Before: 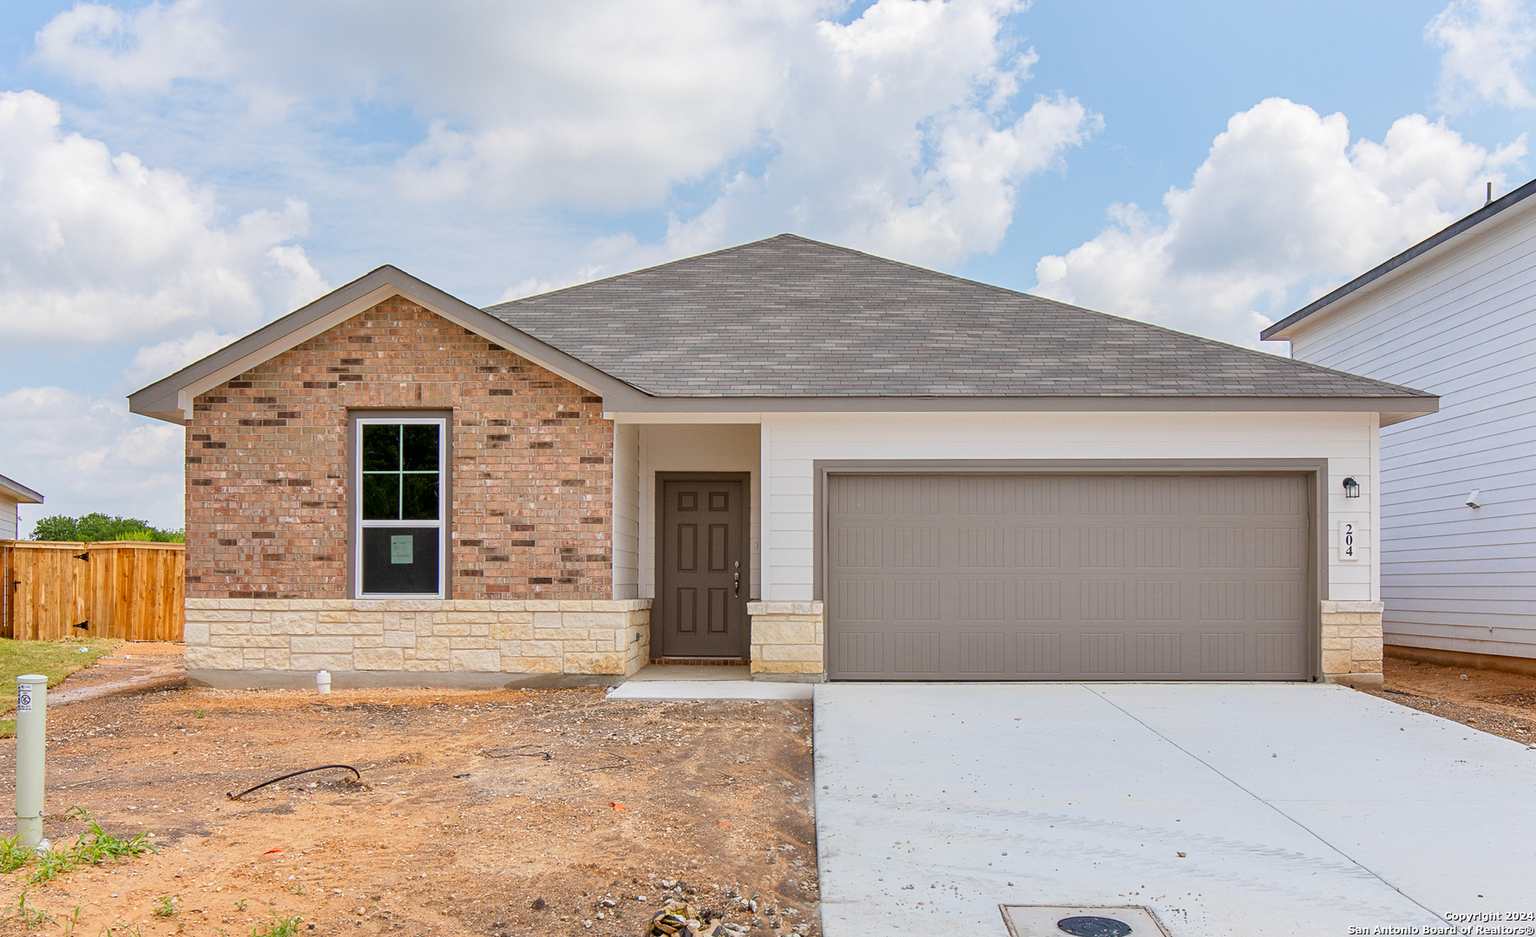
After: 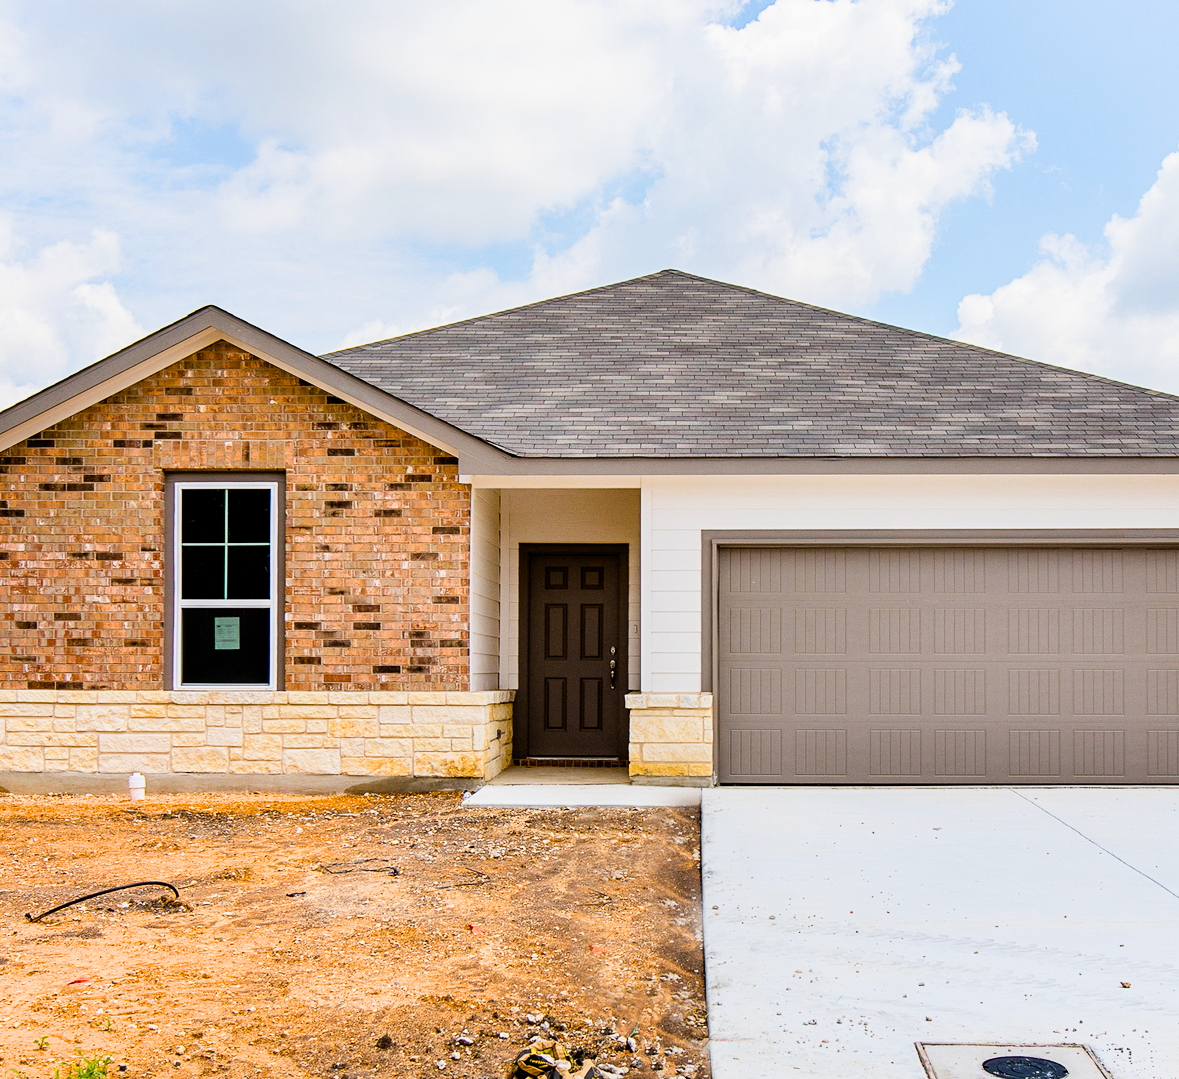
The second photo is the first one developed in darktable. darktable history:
color balance rgb: linear chroma grading › global chroma 9%, perceptual saturation grading › global saturation 36%, perceptual saturation grading › shadows 35%, perceptual brilliance grading › global brilliance 15%, perceptual brilliance grading › shadows -35%, global vibrance 15%
filmic rgb: black relative exposure -5 EV, white relative exposure 3.5 EV, hardness 3.19, contrast 1.4, highlights saturation mix -50%
crop and rotate: left 13.342%, right 19.991%
